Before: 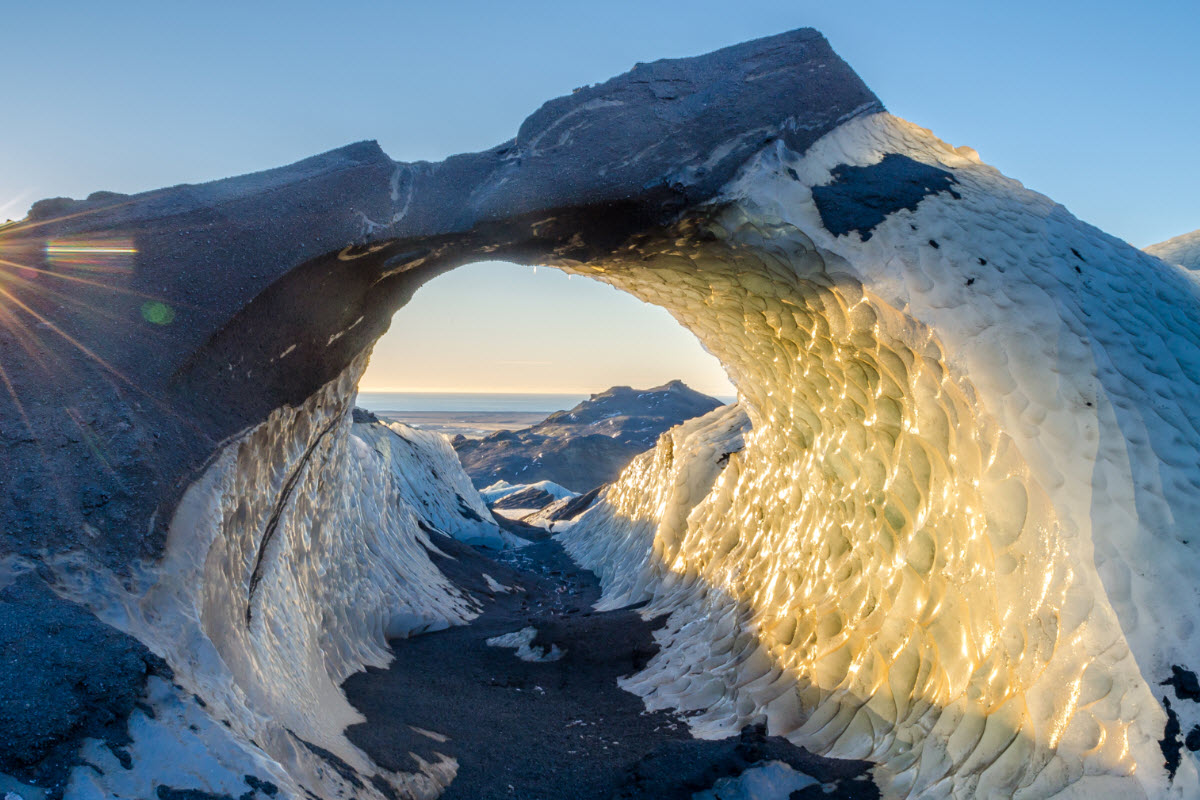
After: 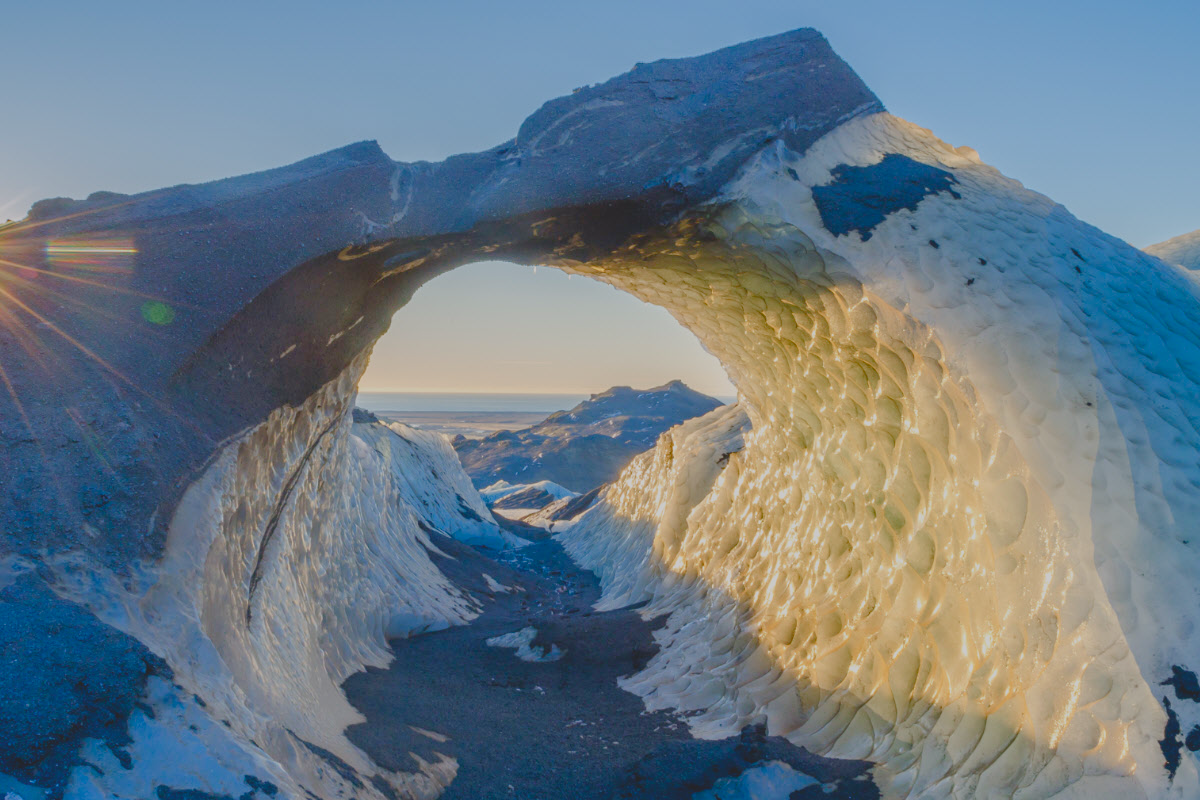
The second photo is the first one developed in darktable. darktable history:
color balance rgb: shadows lift › chroma 1%, shadows lift › hue 113°, highlights gain › chroma 0.2%, highlights gain › hue 333°, perceptual saturation grading › global saturation 20%, perceptual saturation grading › highlights -50%, perceptual saturation grading › shadows 25%, contrast -10%
contrast brightness saturation: contrast -0.28
